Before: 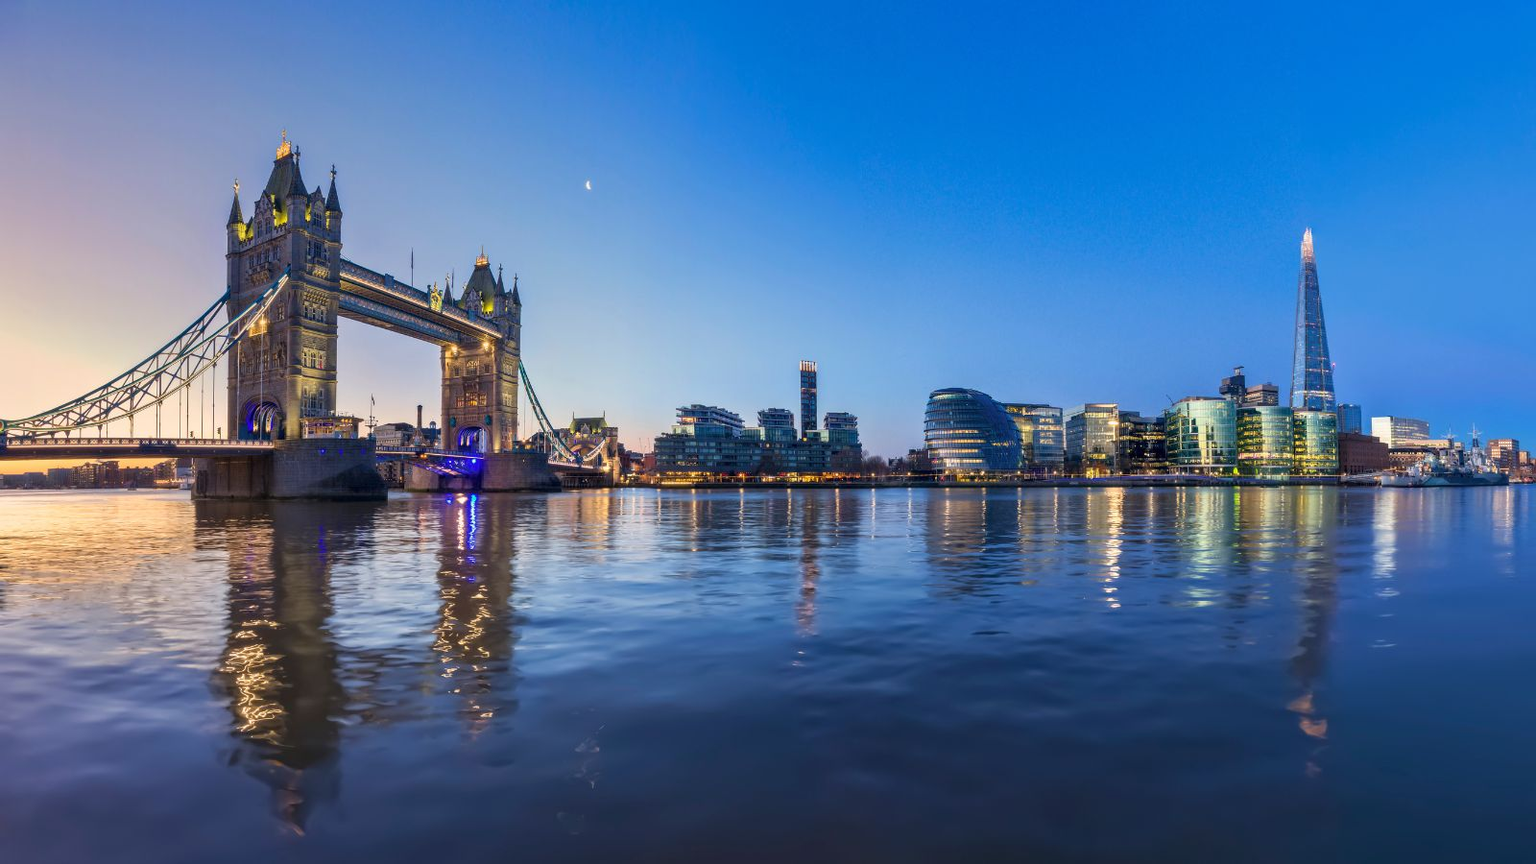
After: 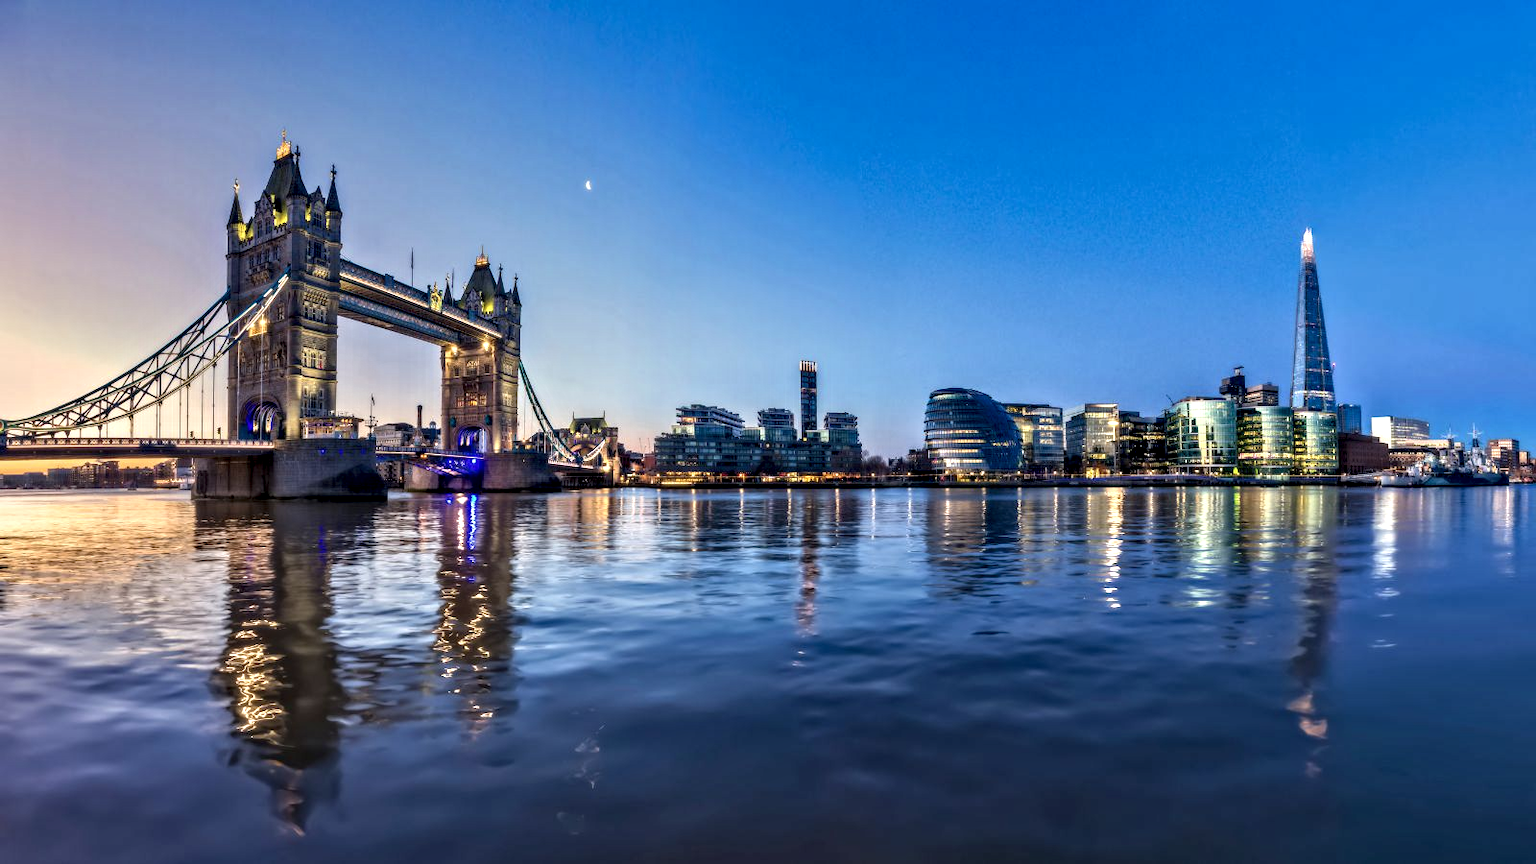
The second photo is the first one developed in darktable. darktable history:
local contrast: on, module defaults
contrast equalizer: y [[0.511, 0.558, 0.631, 0.632, 0.559, 0.512], [0.5 ×6], [0.507, 0.559, 0.627, 0.644, 0.647, 0.647], [0 ×6], [0 ×6]]
